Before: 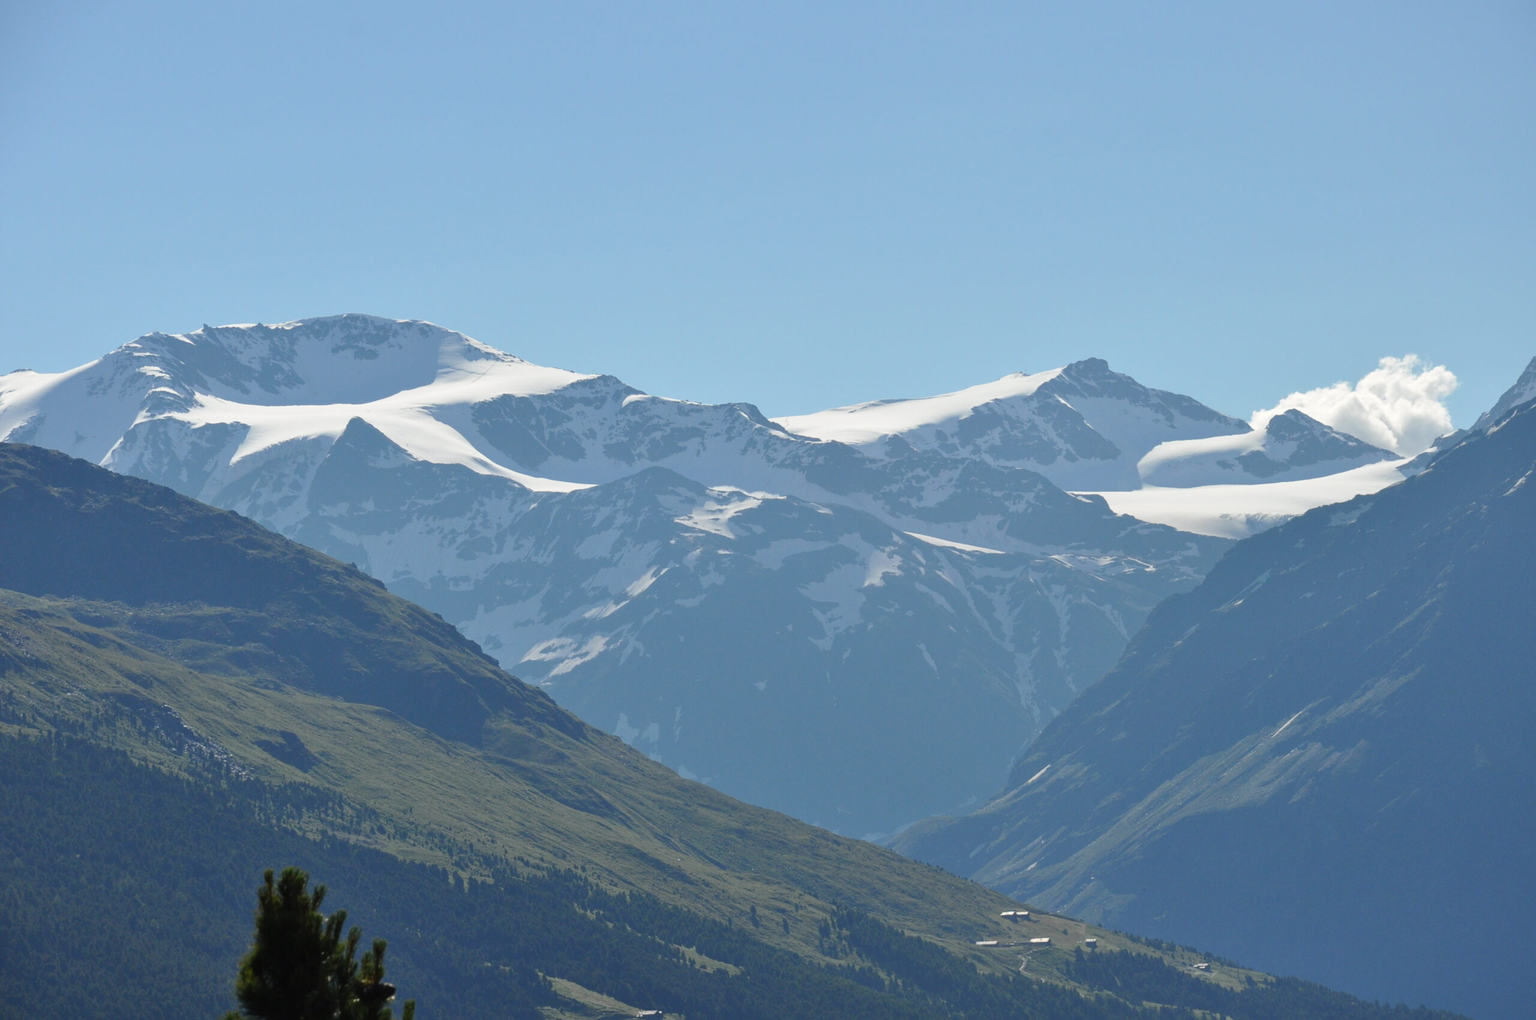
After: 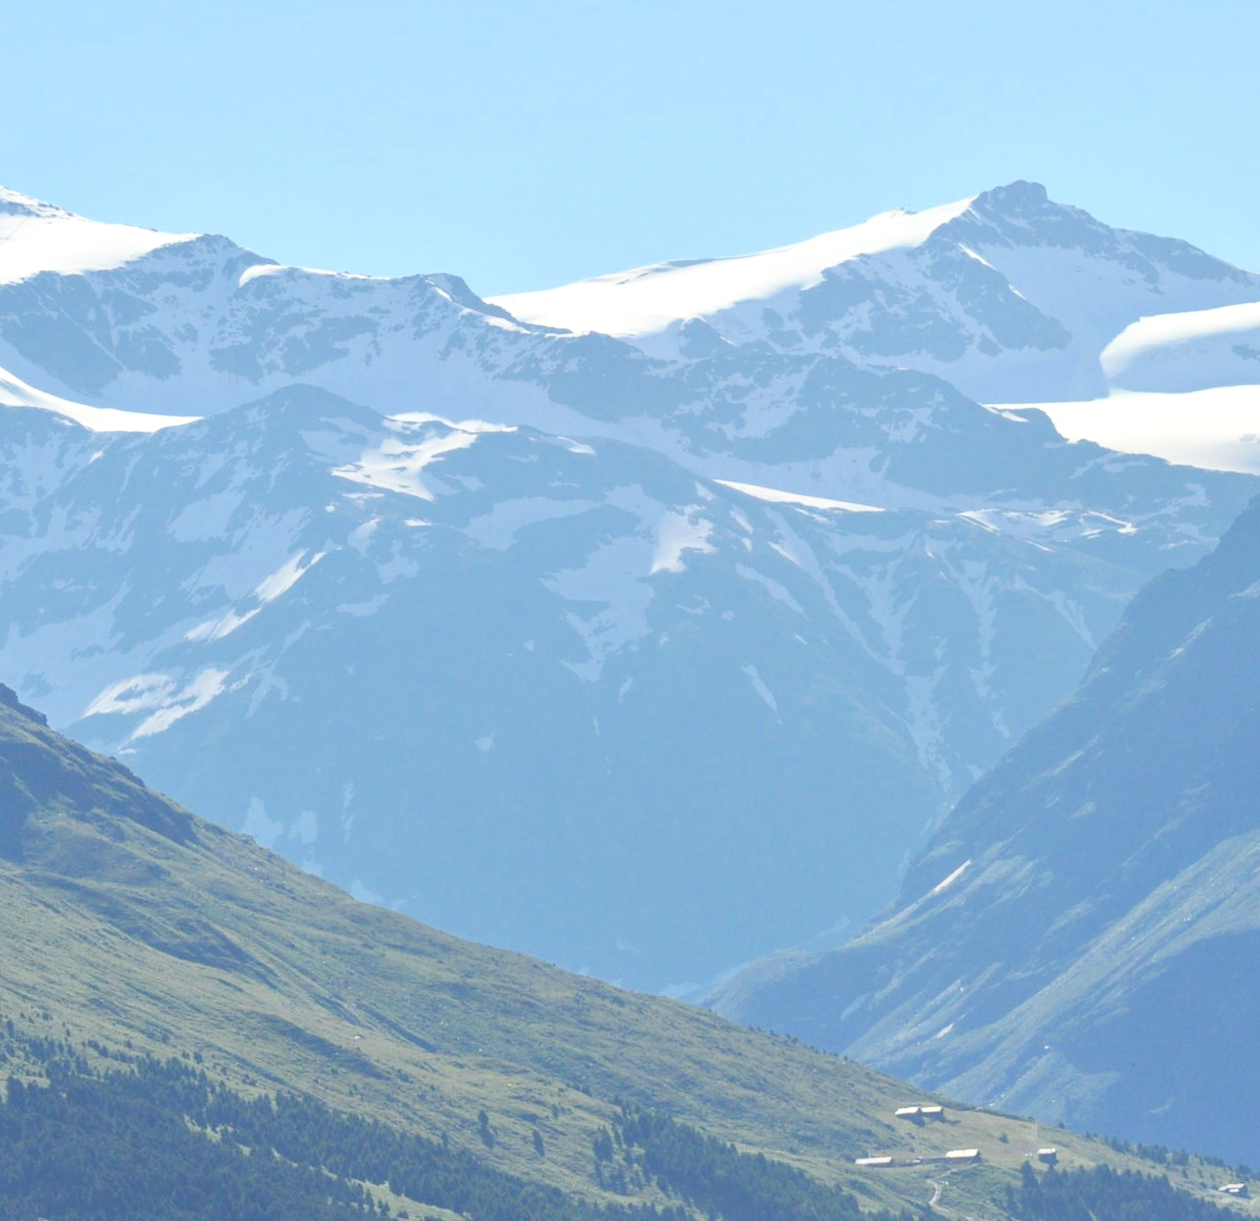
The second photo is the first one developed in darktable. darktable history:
tone equalizer: on, module defaults
filmic rgb: black relative exposure -7.65 EV, white relative exposure 4.56 EV, hardness 3.61, color science v6 (2022)
shadows and highlights: radius 44.78, white point adjustment 6.64, compress 79.65%, highlights color adjustment 78.42%, soften with gaussian
exposure: black level correction 0, exposure 1.1 EV, compensate exposure bias true, compensate highlight preservation false
crop: left 31.379%, top 24.658%, right 20.326%, bottom 6.628%
rotate and perspective: rotation -1.75°, automatic cropping off
